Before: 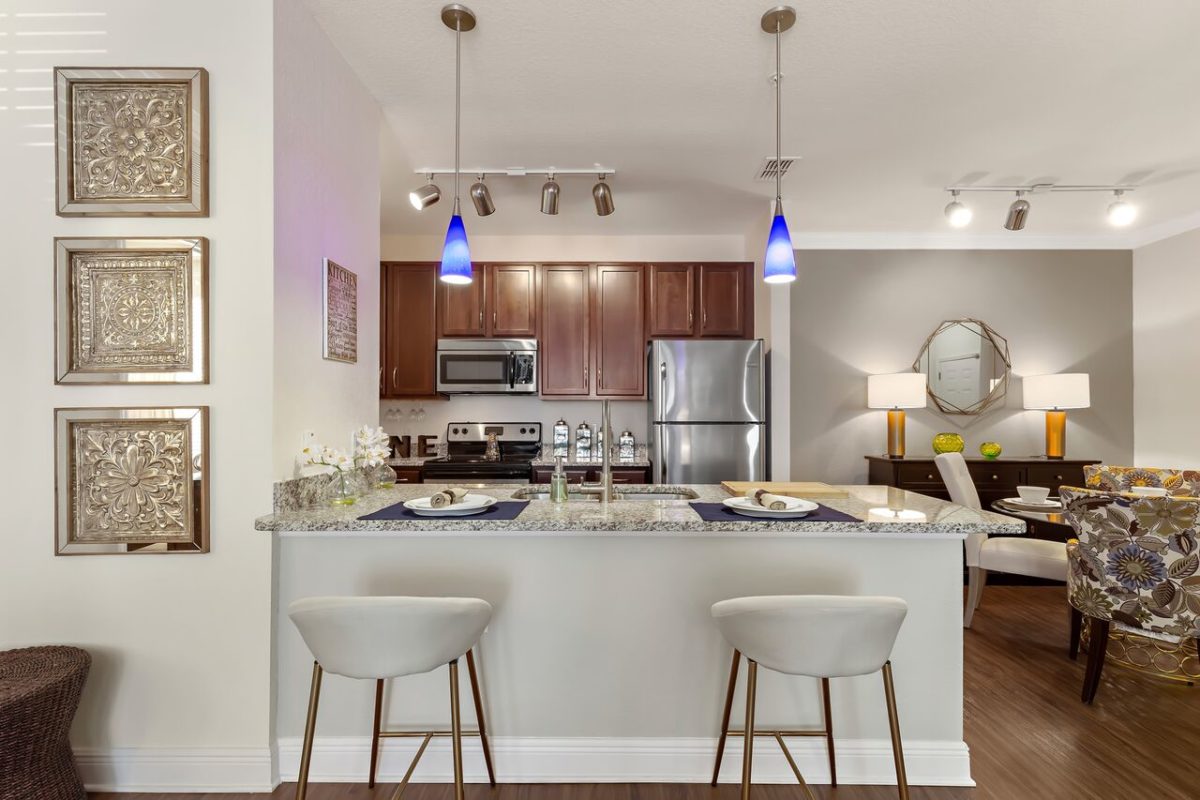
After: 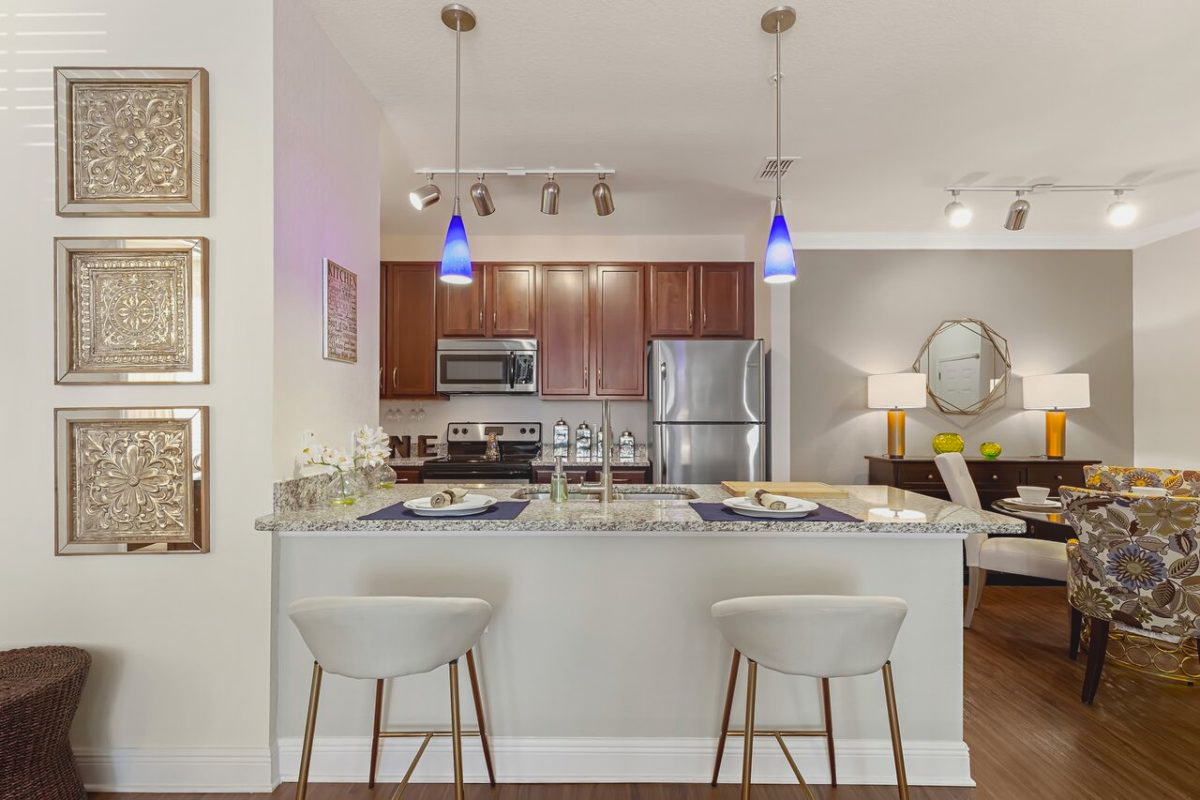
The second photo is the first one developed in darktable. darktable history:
contrast equalizer: octaves 7, y [[0.439, 0.44, 0.442, 0.457, 0.493, 0.498], [0.5 ×6], [0.5 ×6], [0 ×6], [0 ×6]]
color balance rgb: perceptual saturation grading › global saturation 19.509%, global vibrance -23.173%
